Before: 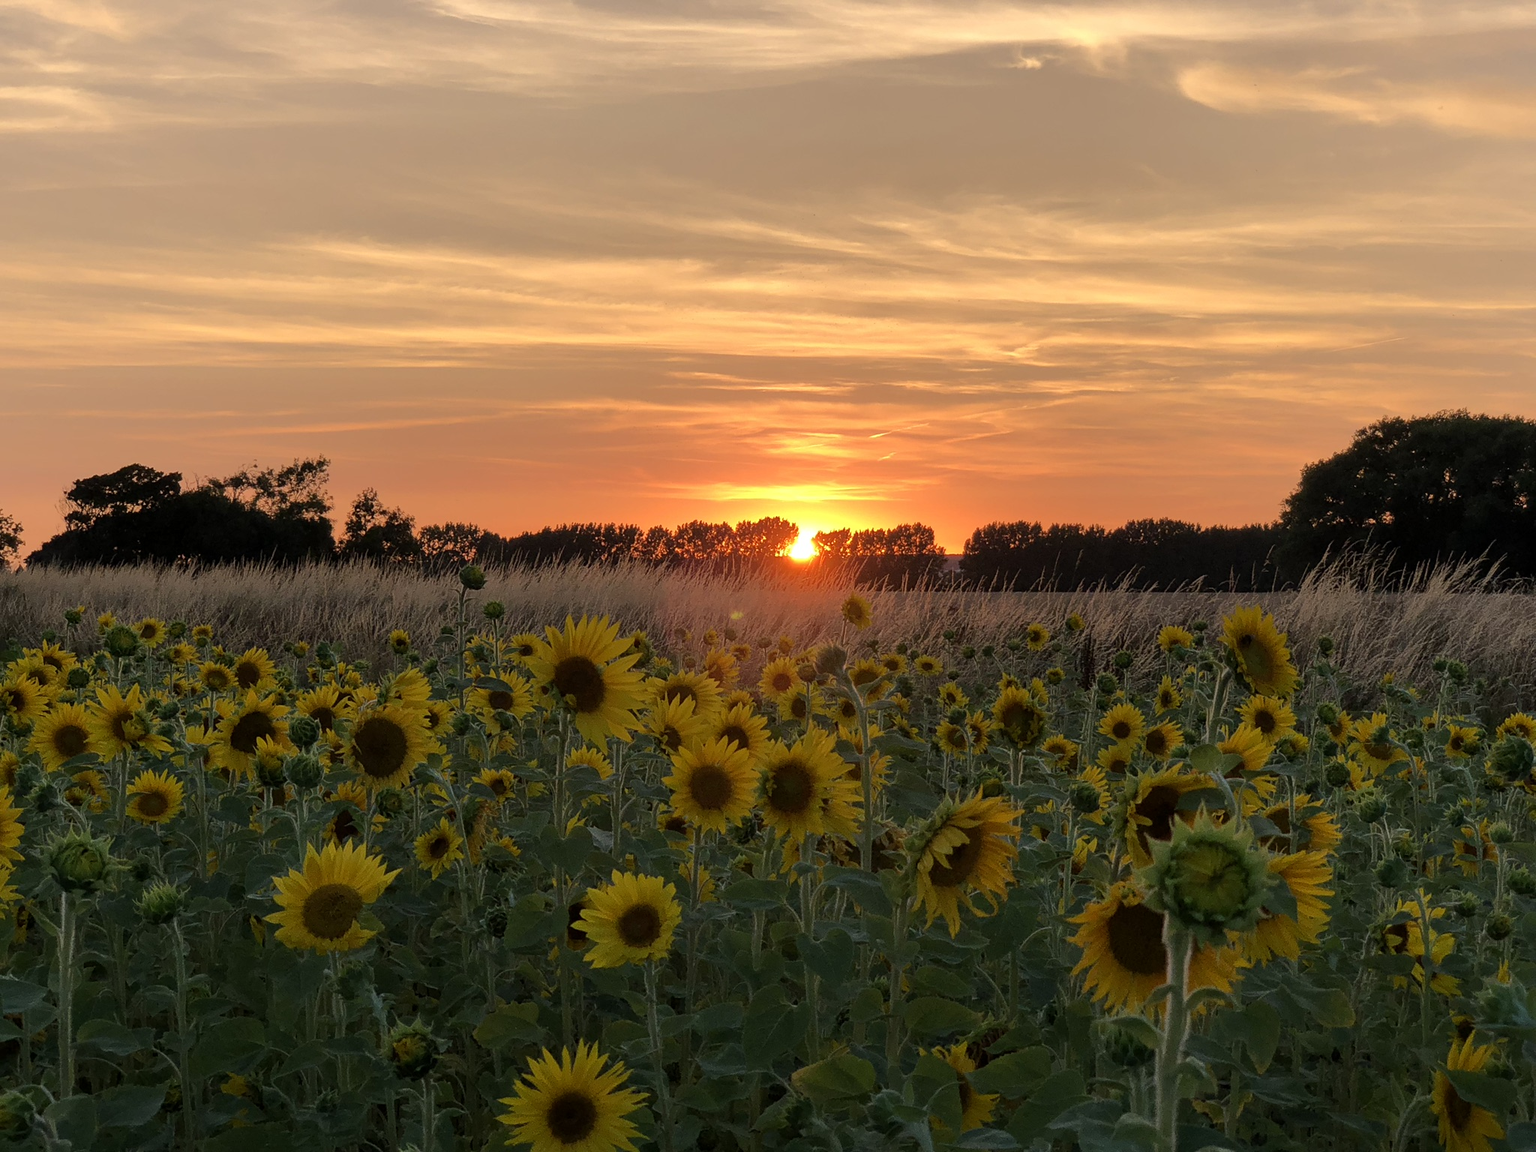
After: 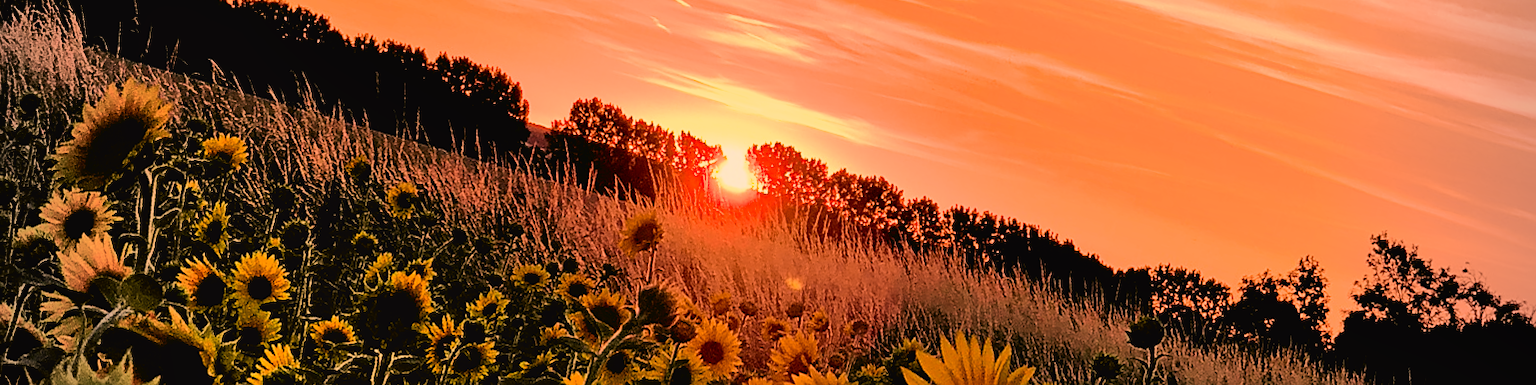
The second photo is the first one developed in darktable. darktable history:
sharpen: on, module defaults
filmic rgb: black relative exposure -4 EV, white relative exposure 3 EV, hardness 3.02, contrast 1.5
color correction: highlights a* 21.16, highlights b* 19.61
shadows and highlights: highlights color adjustment 0%, low approximation 0.01, soften with gaussian
crop and rotate: angle 16.12°, top 30.835%, bottom 35.653%
white balance: red 1.127, blue 0.943
tone curve: curves: ch0 [(0, 0.018) (0.061, 0.041) (0.205, 0.191) (0.289, 0.292) (0.39, 0.424) (0.493, 0.551) (0.666, 0.743) (0.795, 0.841) (1, 0.998)]; ch1 [(0, 0) (0.385, 0.343) (0.439, 0.415) (0.494, 0.498) (0.501, 0.501) (0.51, 0.496) (0.548, 0.554) (0.586, 0.61) (0.684, 0.658) (0.783, 0.804) (1, 1)]; ch2 [(0, 0) (0.304, 0.31) (0.403, 0.399) (0.441, 0.428) (0.47, 0.469) (0.498, 0.496) (0.524, 0.538) (0.566, 0.588) (0.648, 0.665) (0.697, 0.699) (1, 1)], color space Lab, independent channels, preserve colors none
vignetting: fall-off start 71.74%
